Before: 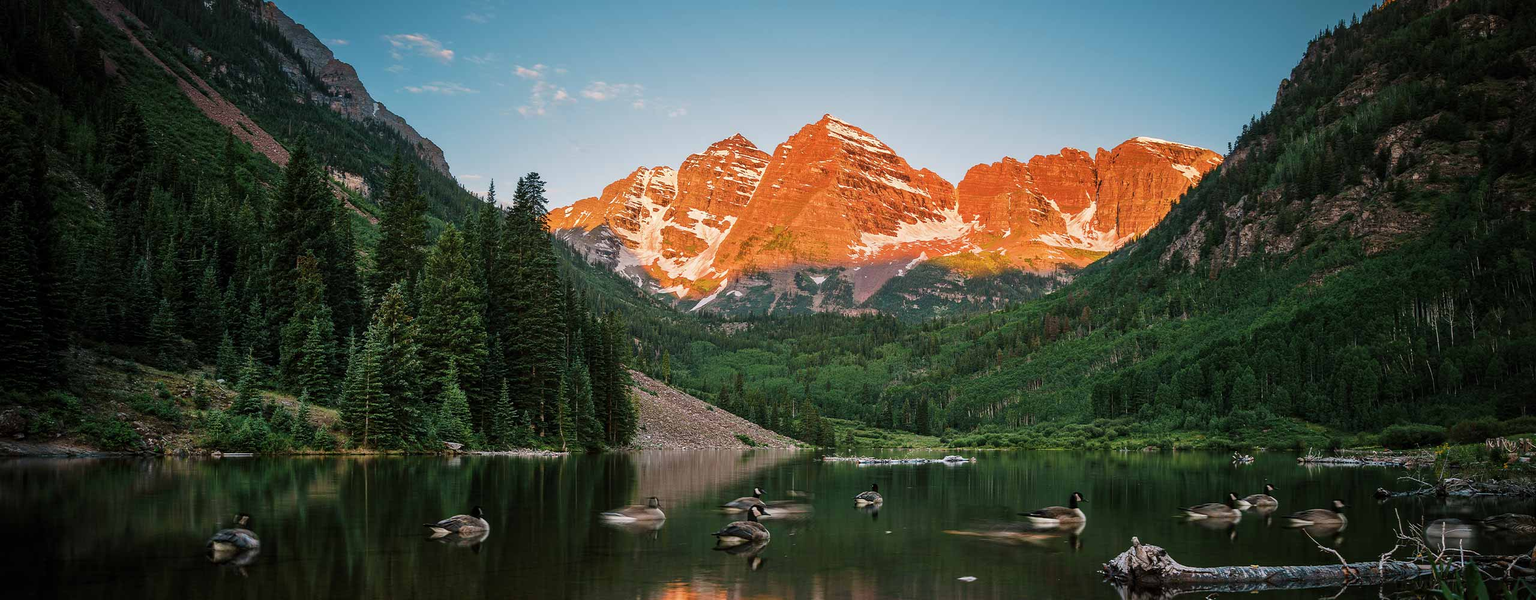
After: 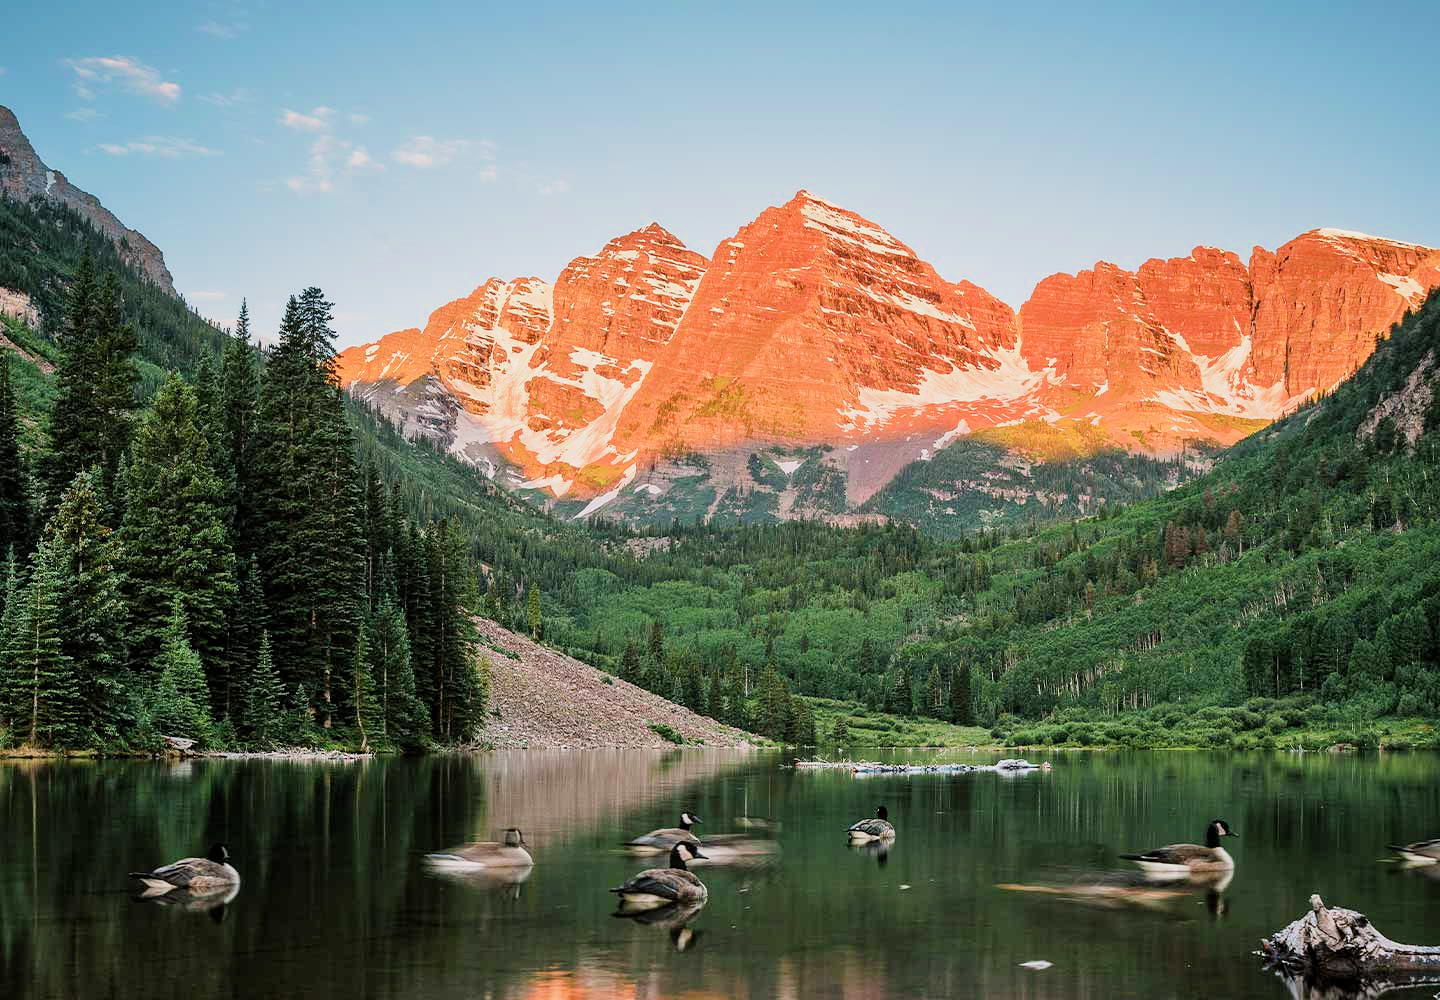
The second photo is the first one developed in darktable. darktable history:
exposure: exposure 0.943 EV, compensate highlight preservation false
crop and rotate: left 22.516%, right 21.234%
filmic rgb: black relative exposure -7.65 EV, white relative exposure 4.56 EV, hardness 3.61
